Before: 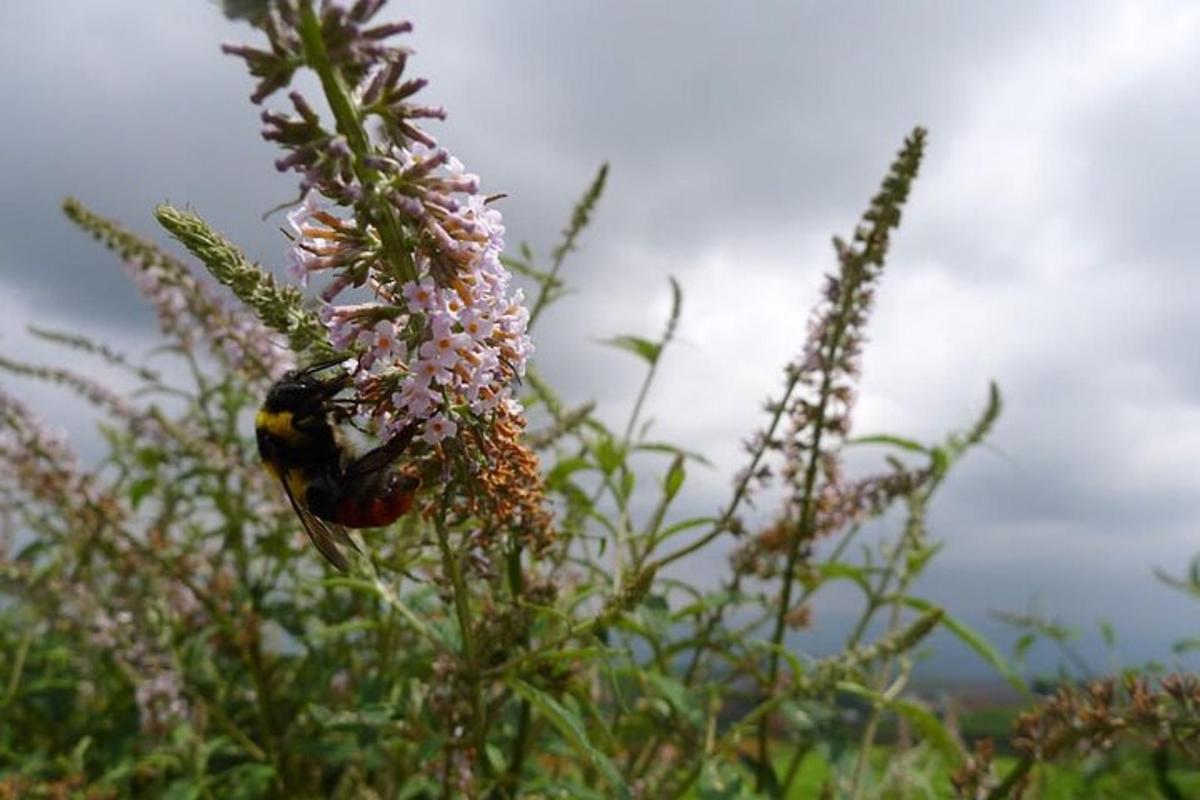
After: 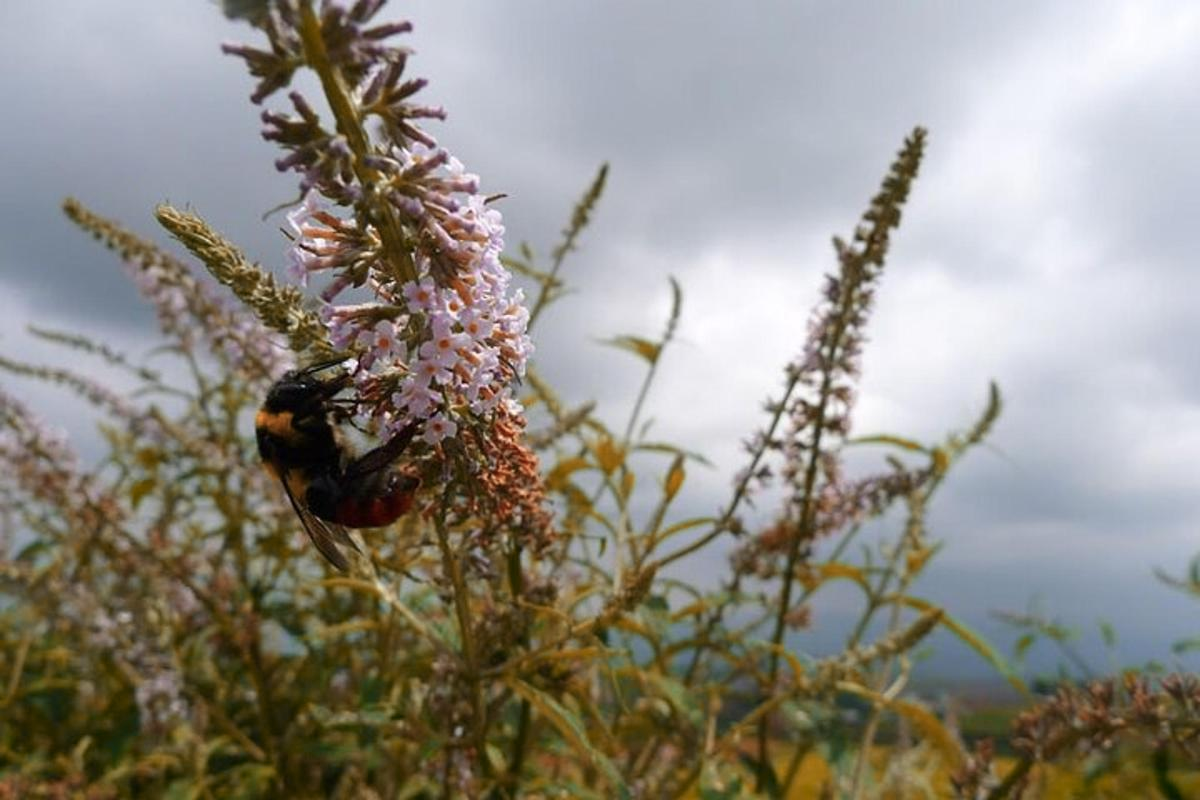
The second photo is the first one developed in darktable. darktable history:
color zones: curves: ch2 [(0, 0.5) (0.084, 0.497) (0.323, 0.335) (0.4, 0.497) (1, 0.5)]
